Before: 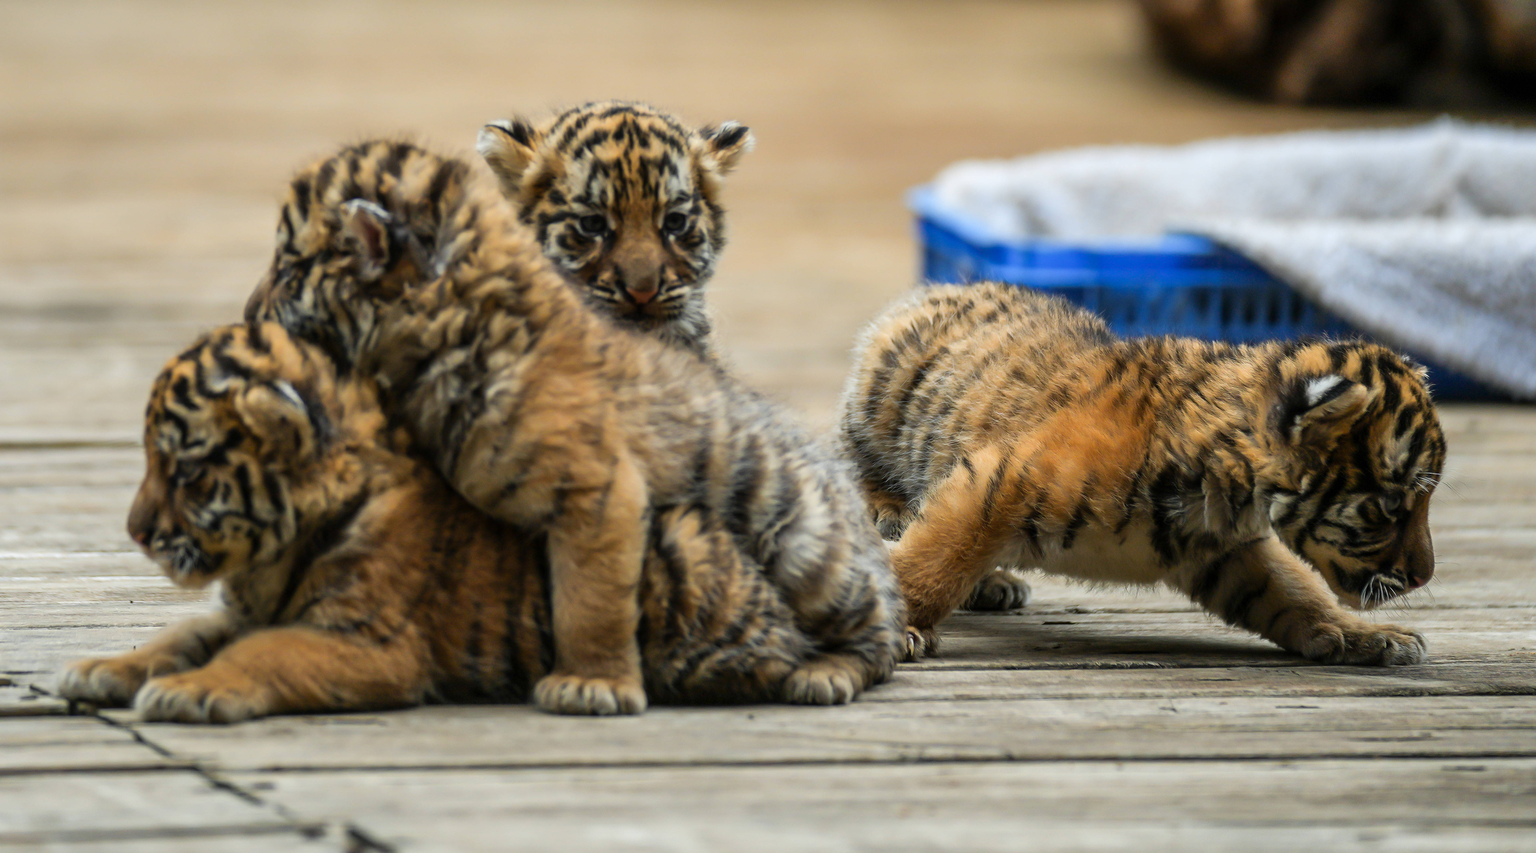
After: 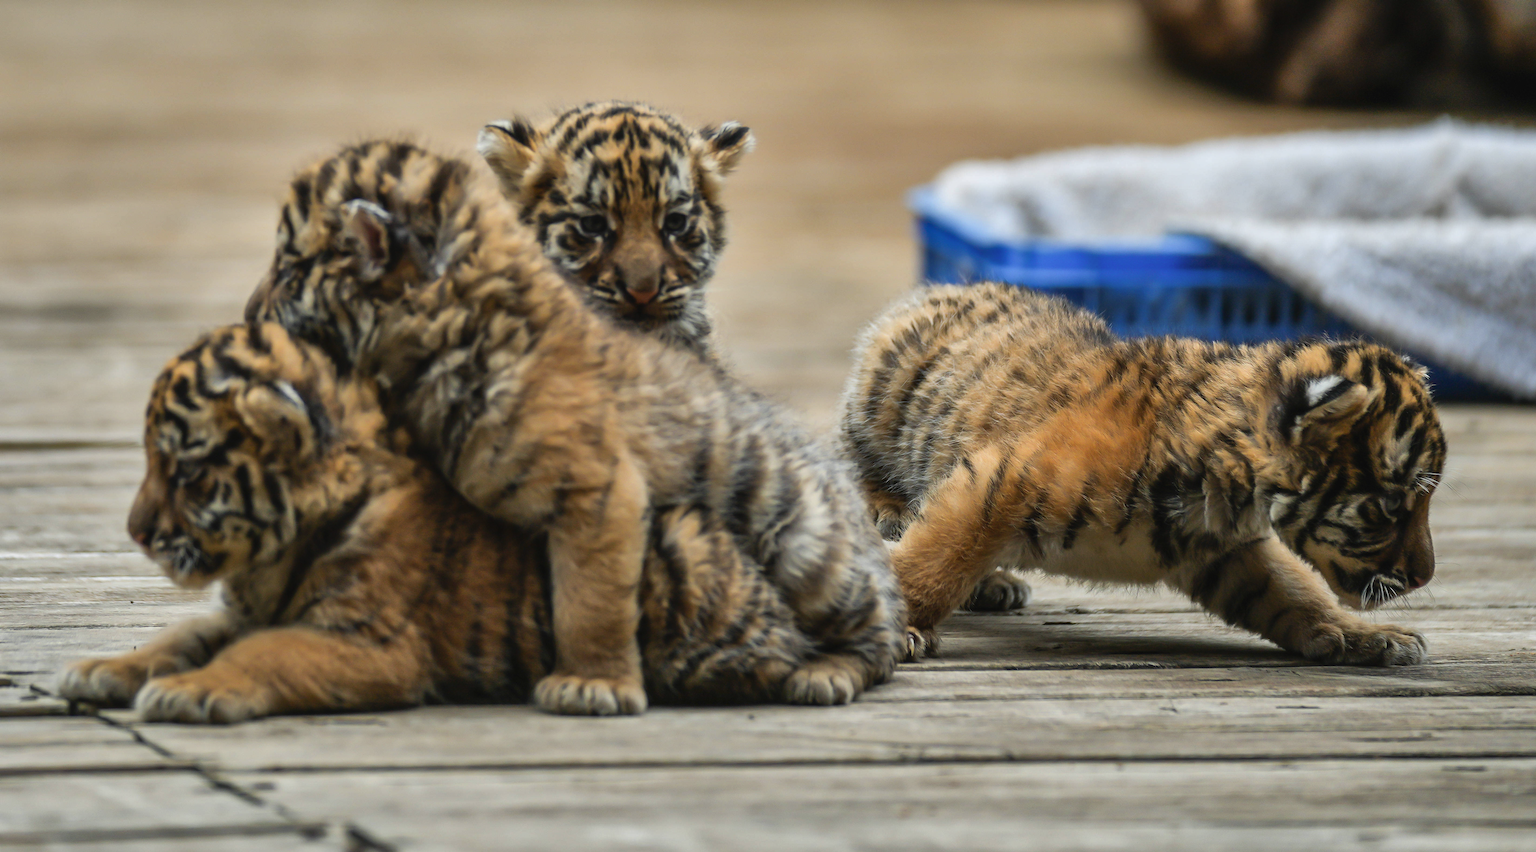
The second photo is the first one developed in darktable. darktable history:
contrast brightness saturation: contrast -0.073, brightness -0.044, saturation -0.113
shadows and highlights: radius 169.27, shadows 27.17, white point adjustment 3.22, highlights -67.99, soften with gaussian
